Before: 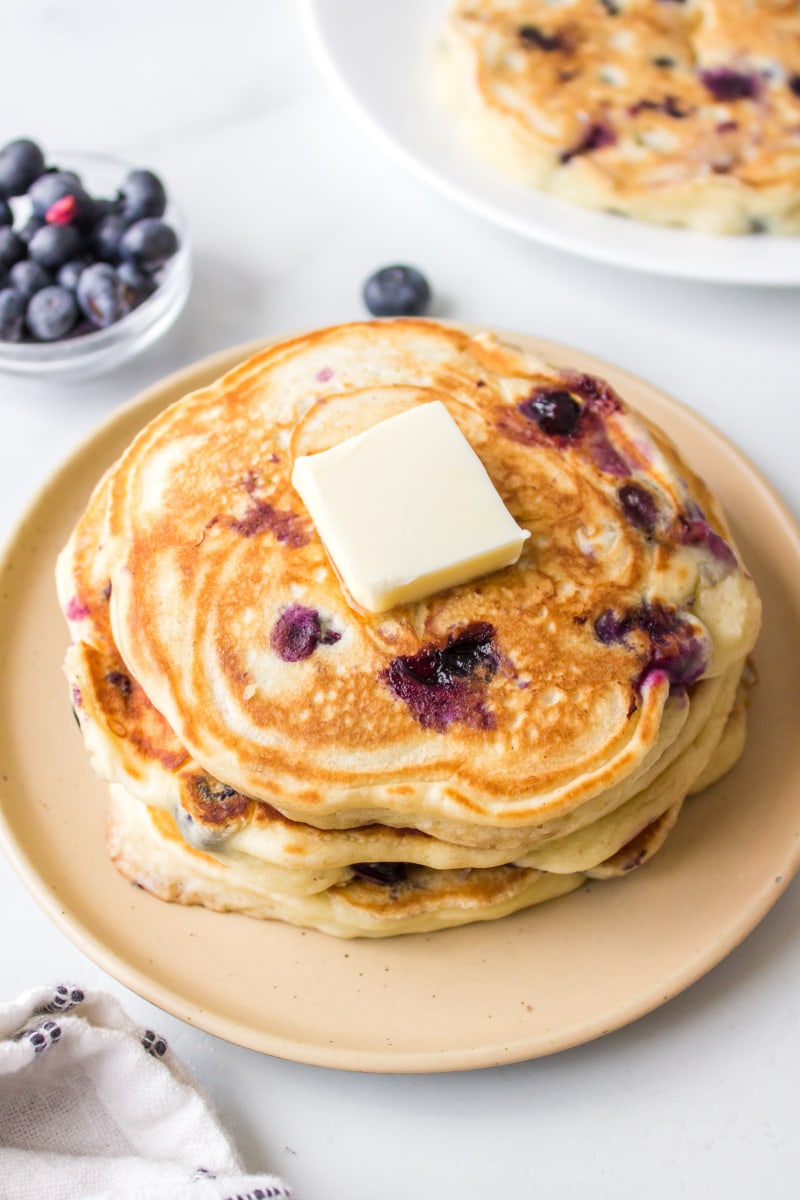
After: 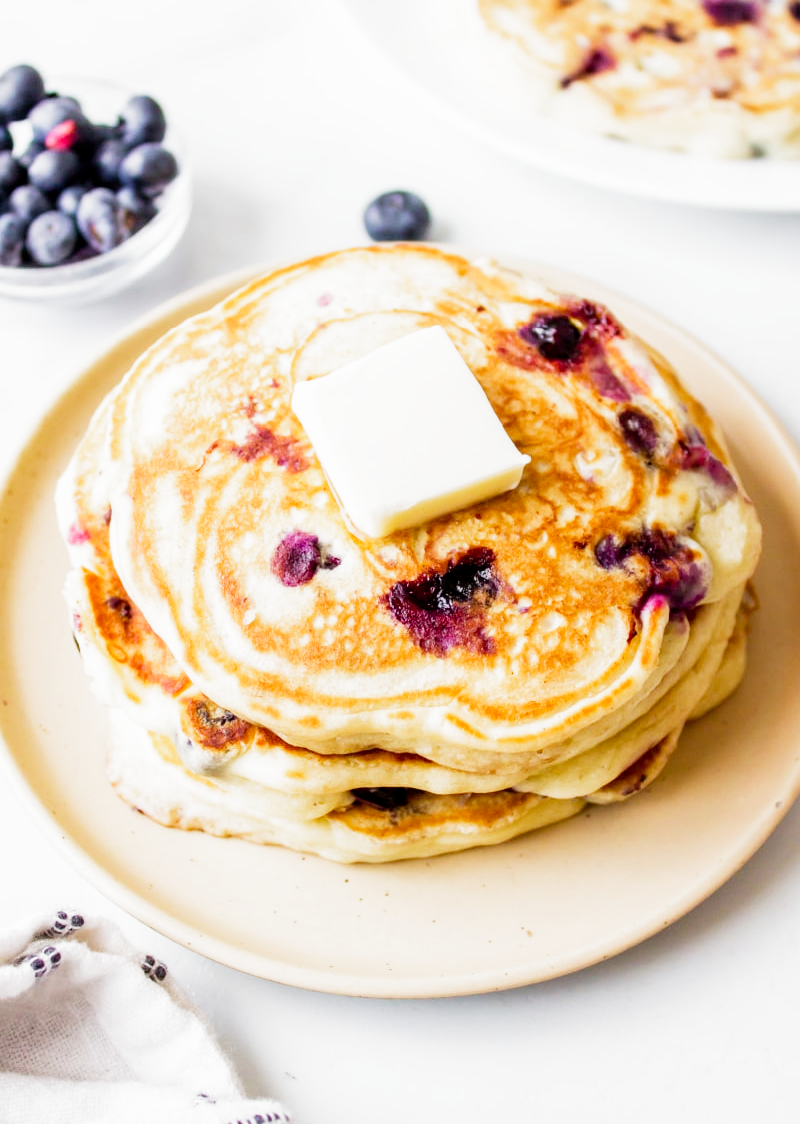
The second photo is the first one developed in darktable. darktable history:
crop and rotate: top 6.272%
filmic rgb: middle gray luminance 12.62%, black relative exposure -10.12 EV, white relative exposure 3.47 EV, target black luminance 0%, hardness 5.66, latitude 45.07%, contrast 1.22, highlights saturation mix 3.84%, shadows ↔ highlights balance 27.52%, preserve chrominance no, color science v4 (2020), contrast in shadows soft, contrast in highlights soft
exposure: exposure 0.611 EV, compensate highlight preservation false
